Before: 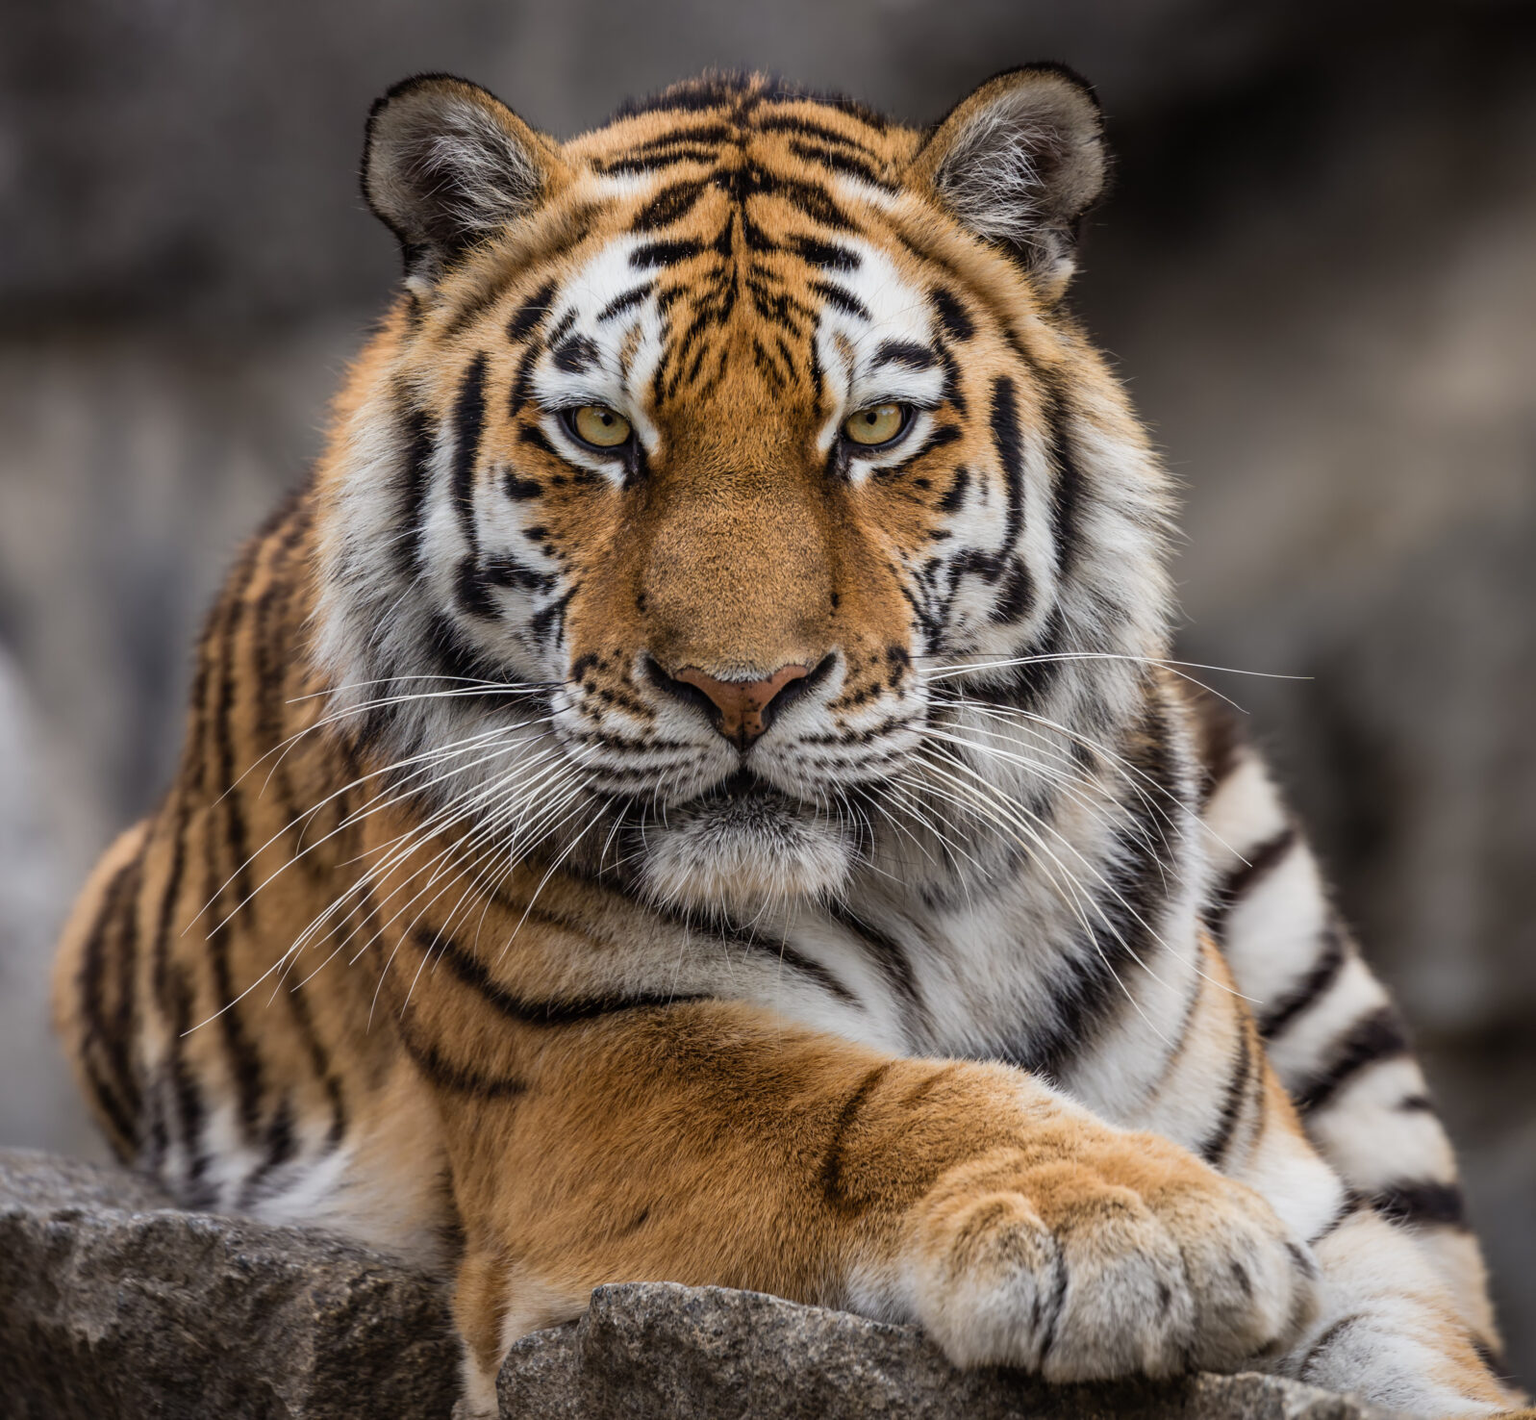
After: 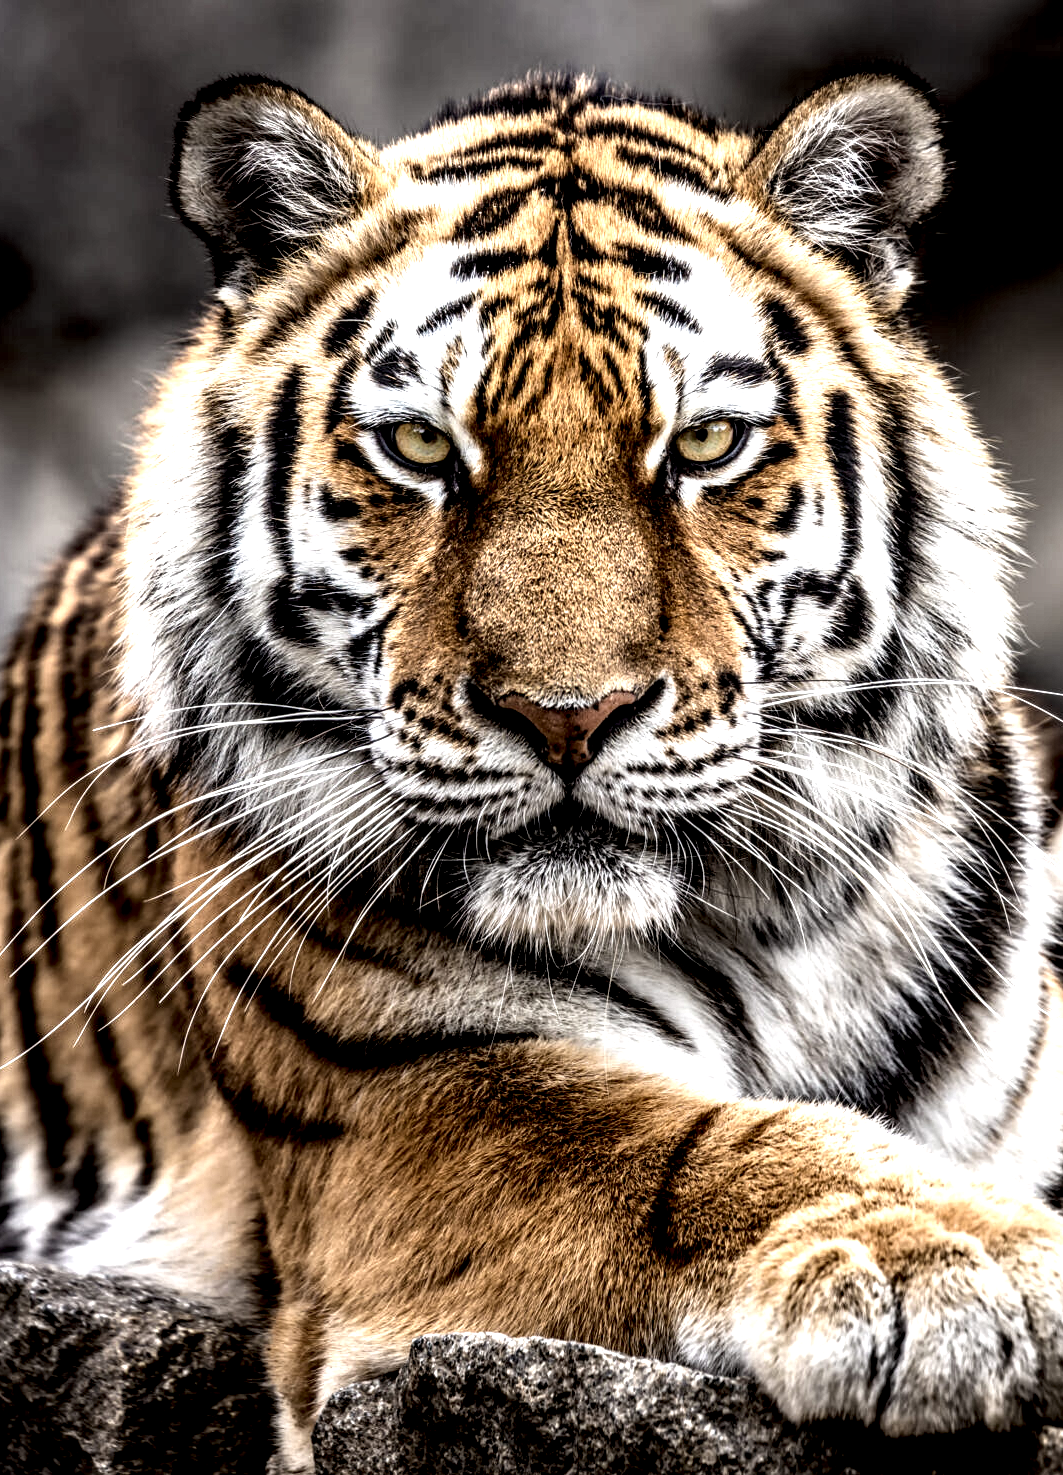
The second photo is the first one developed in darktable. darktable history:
crop and rotate: left 12.799%, right 20.609%
local contrast: highlights 114%, shadows 42%, detail 291%
